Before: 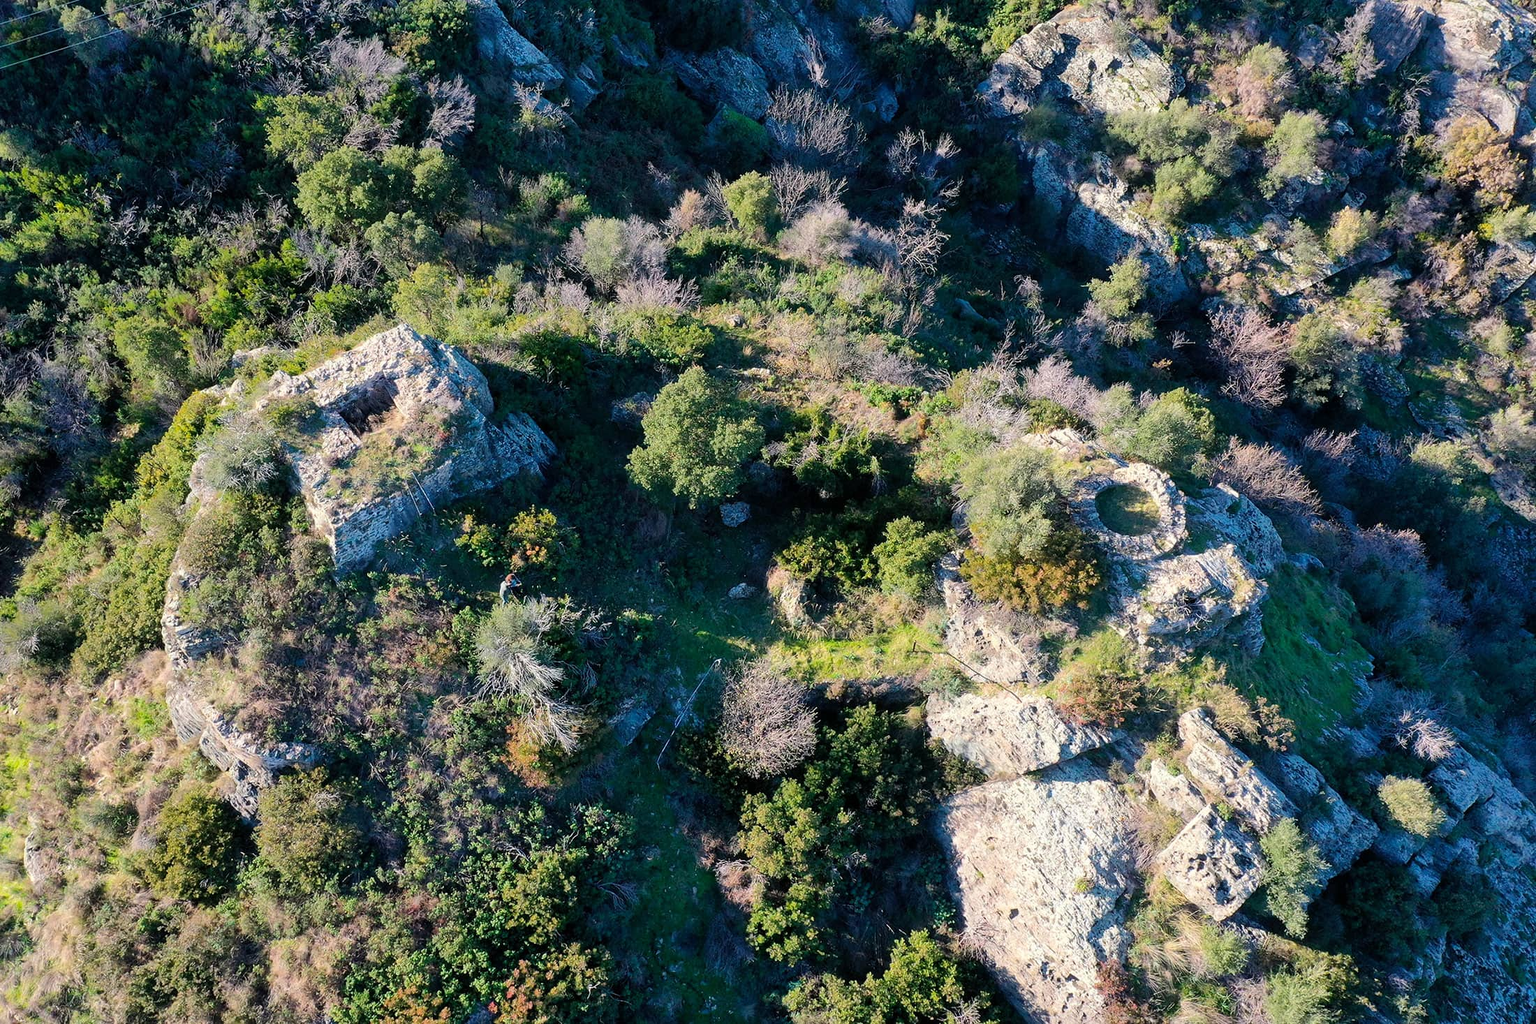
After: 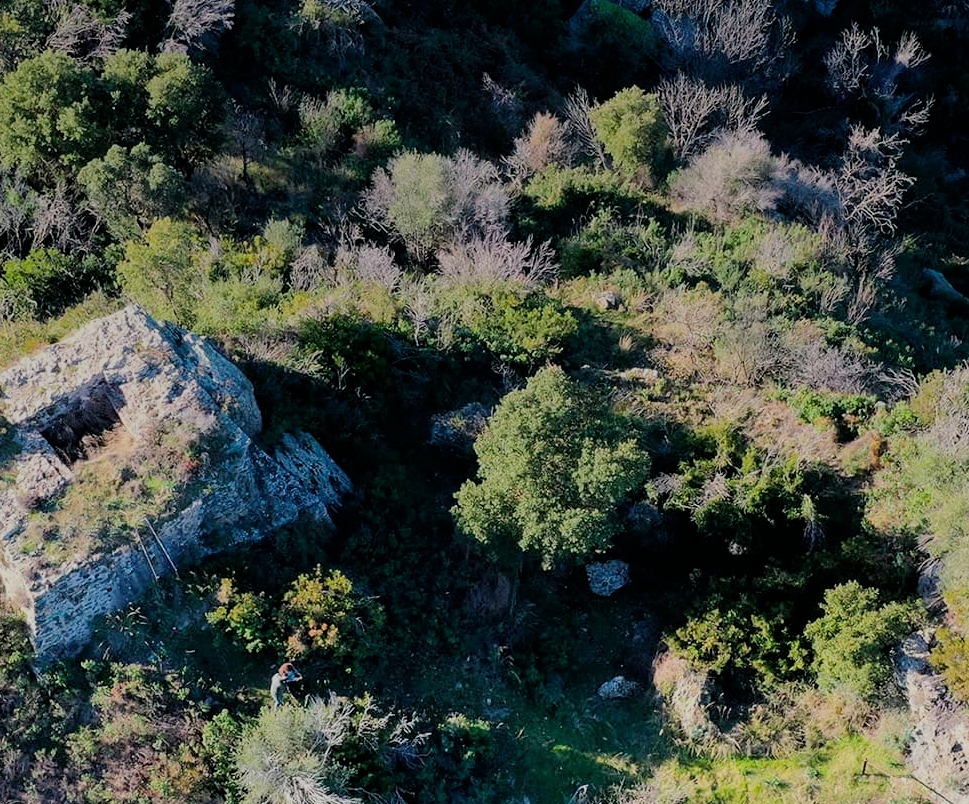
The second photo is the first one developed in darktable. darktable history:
filmic rgb: black relative exposure -7.65 EV, white relative exposure 4.56 EV, hardness 3.61
graduated density: on, module defaults
crop: left 20.248%, top 10.86%, right 35.675%, bottom 34.321%
